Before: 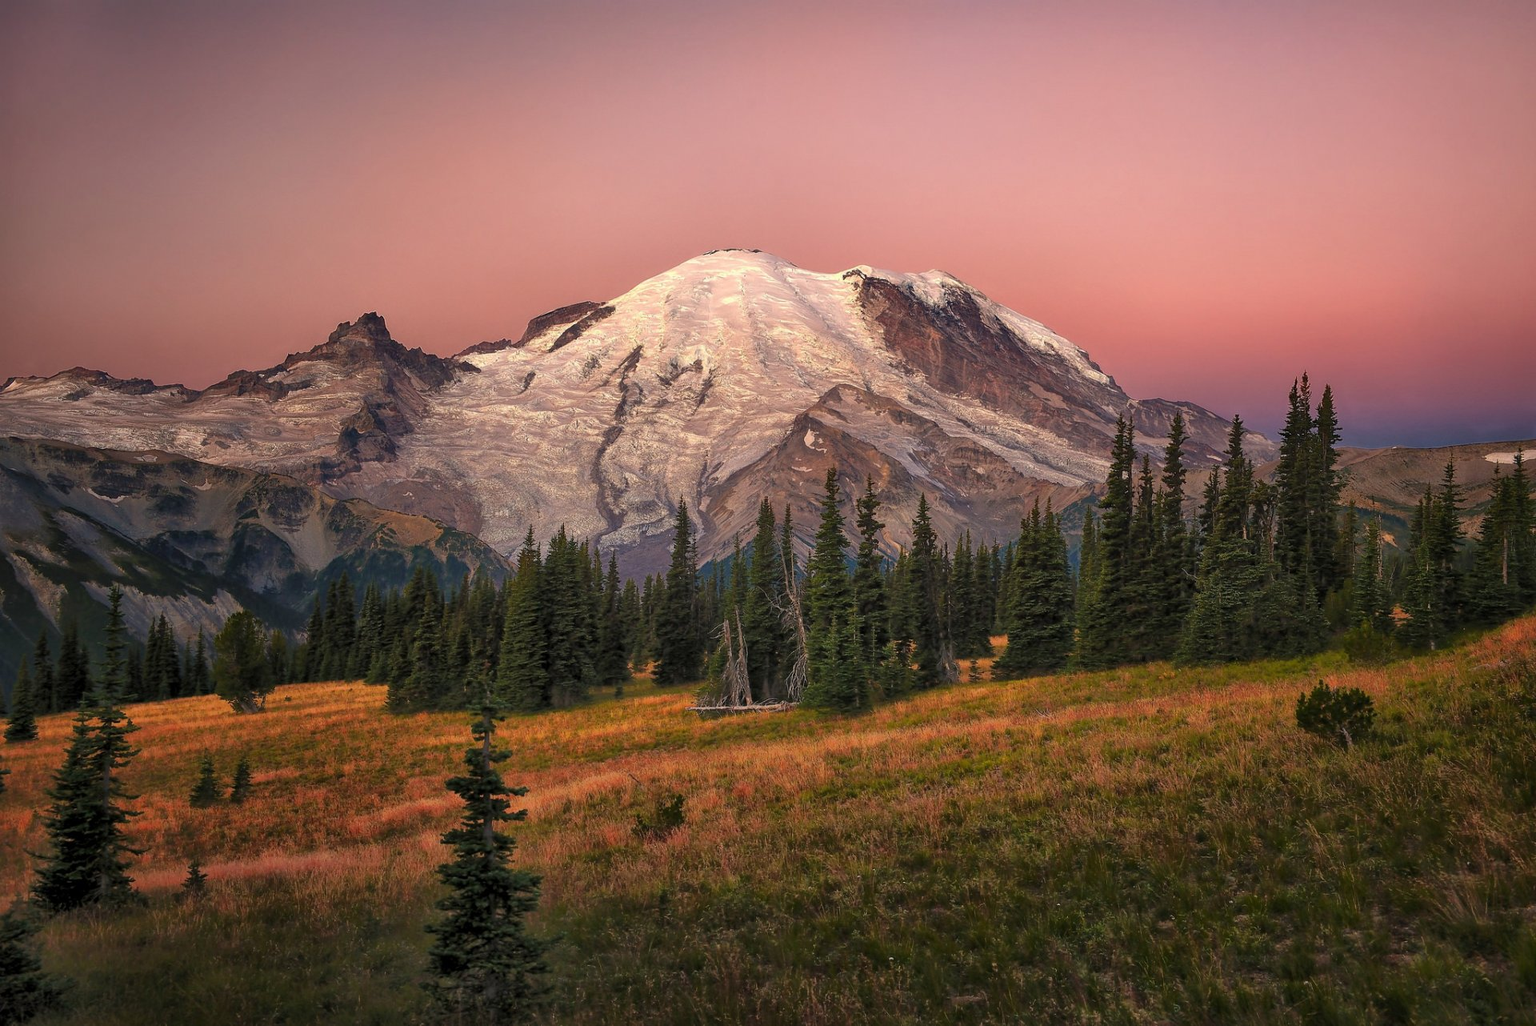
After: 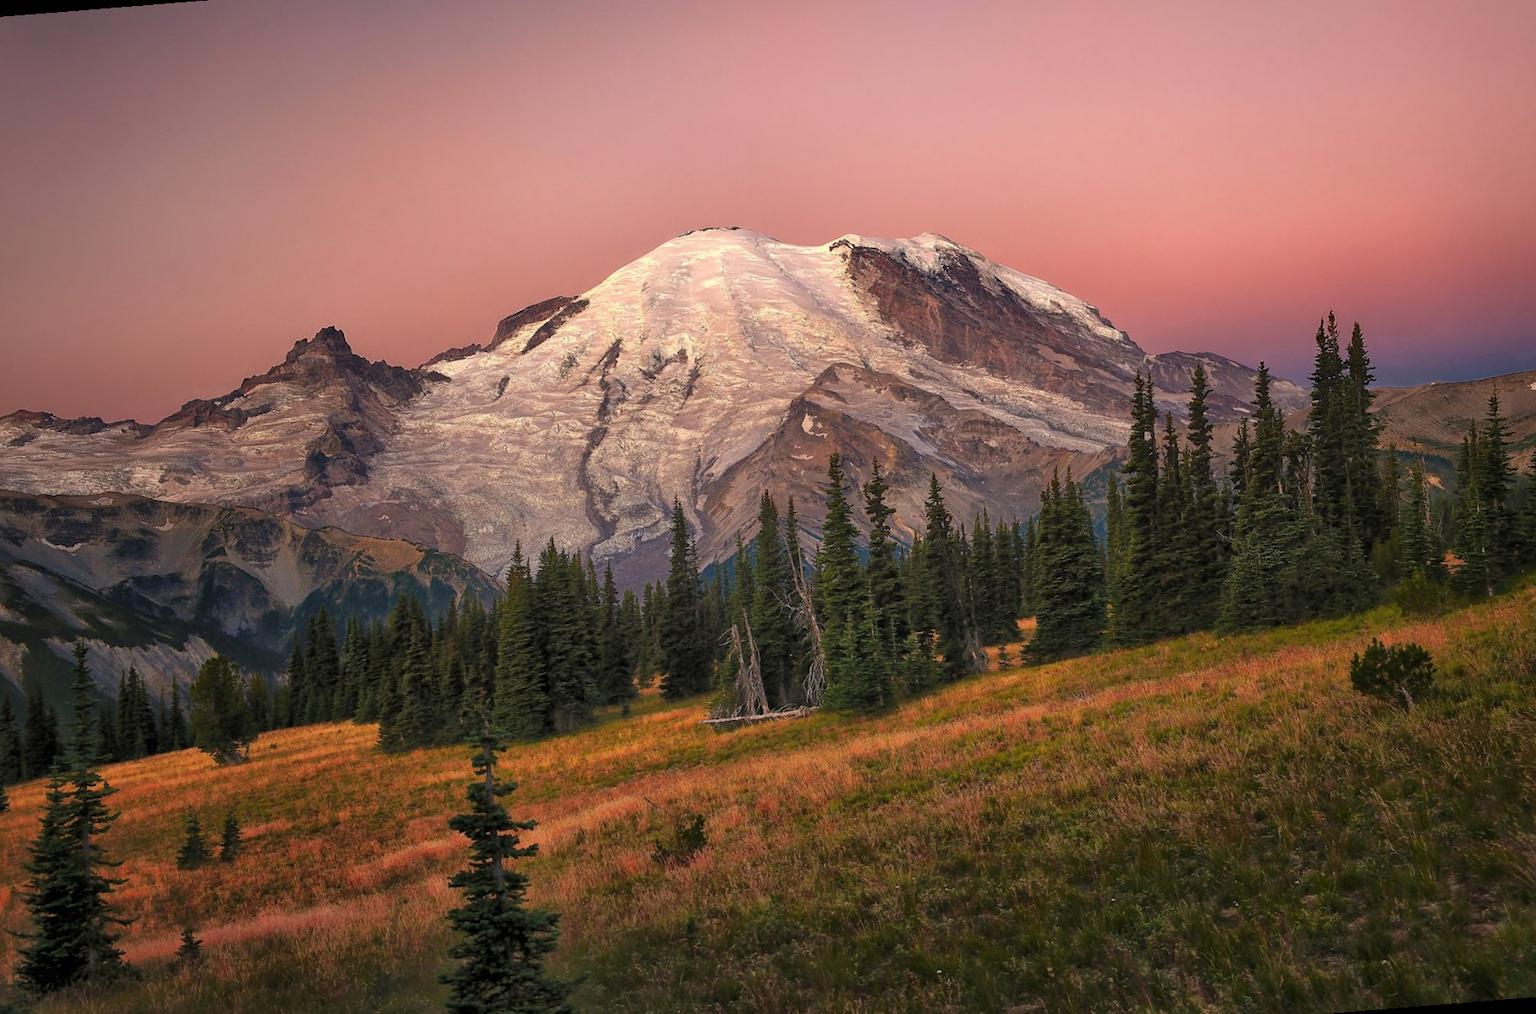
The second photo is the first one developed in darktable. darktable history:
exposure: black level correction 0, compensate exposure bias true, compensate highlight preservation false
rotate and perspective: rotation -4.57°, crop left 0.054, crop right 0.944, crop top 0.087, crop bottom 0.914
